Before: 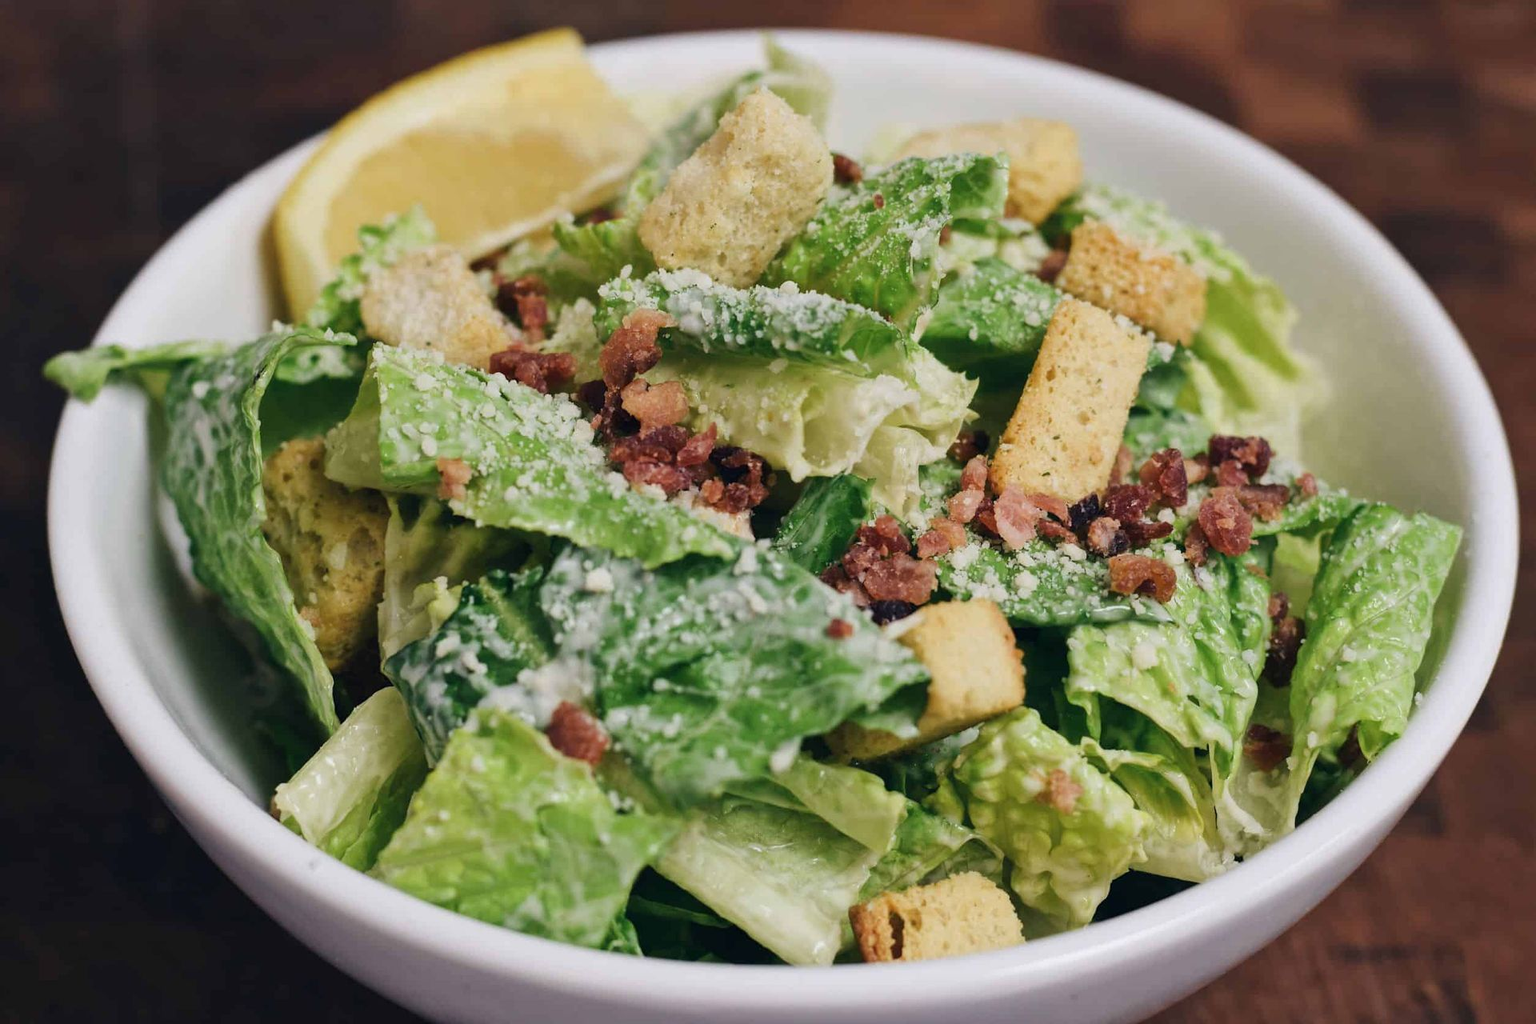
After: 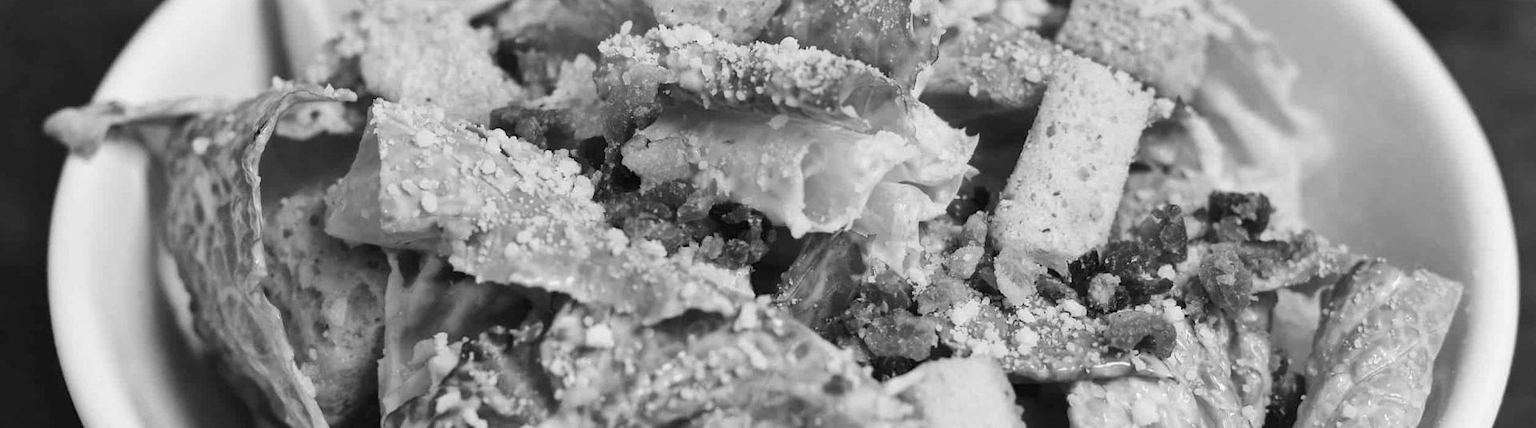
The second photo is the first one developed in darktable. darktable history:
exposure: exposure 0.236 EV, compensate highlight preservation false
crop and rotate: top 23.84%, bottom 34.294%
tone equalizer: on, module defaults
tone curve: curves: ch0 [(0, 0) (0.584, 0.595) (1, 1)], preserve colors none
color correction: highlights a* 0.003, highlights b* -0.283
shadows and highlights: shadows 32, highlights -32, soften with gaussian
monochrome: on, module defaults
